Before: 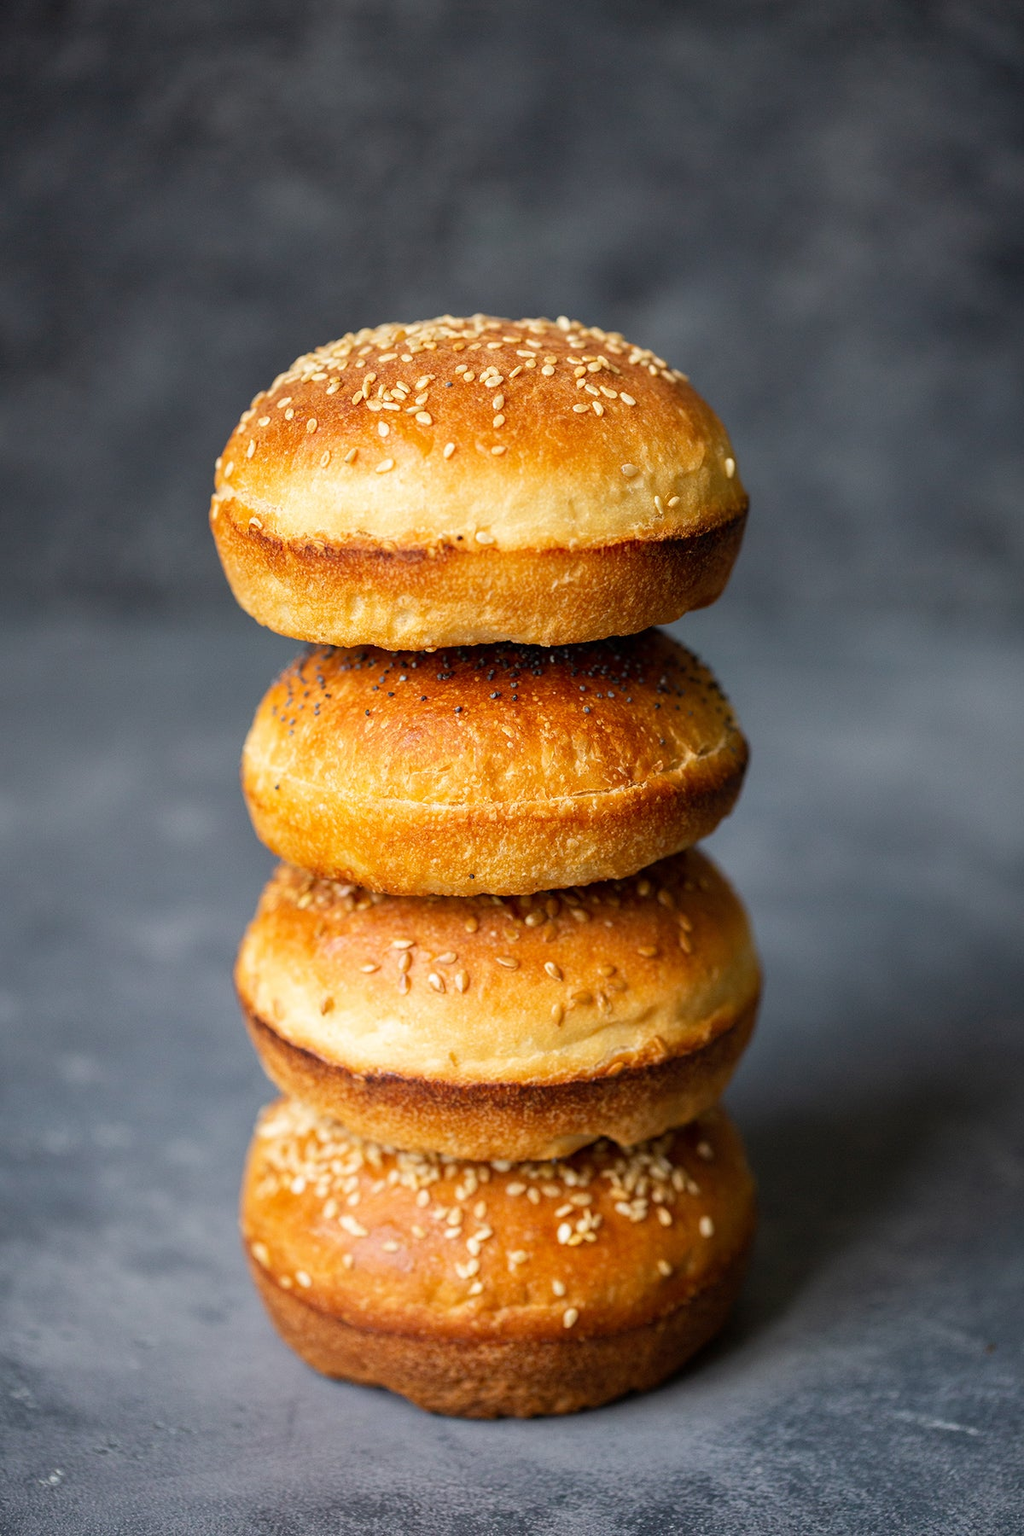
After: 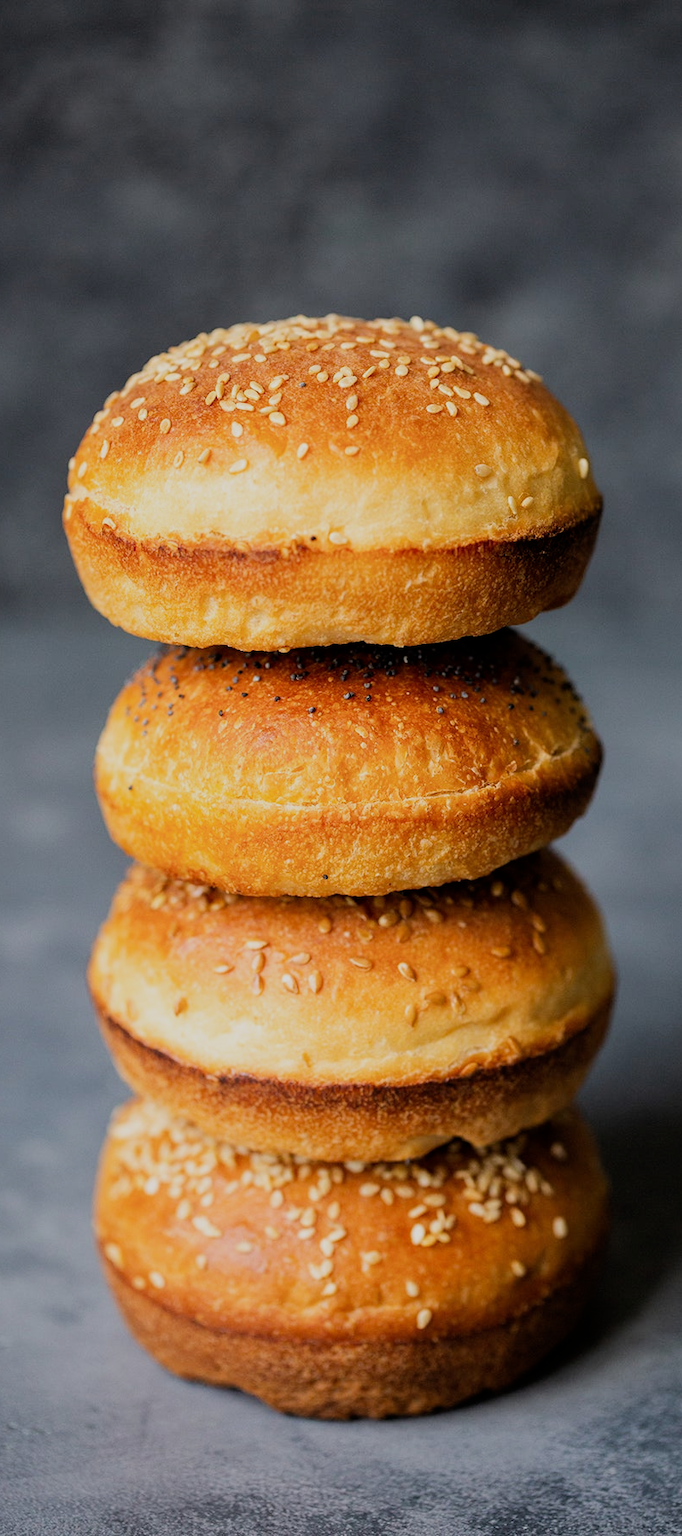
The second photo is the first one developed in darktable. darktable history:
crop and rotate: left 14.391%, right 18.953%
filmic rgb: black relative exposure -7.65 EV, white relative exposure 4.56 EV, hardness 3.61, contrast 1.058
